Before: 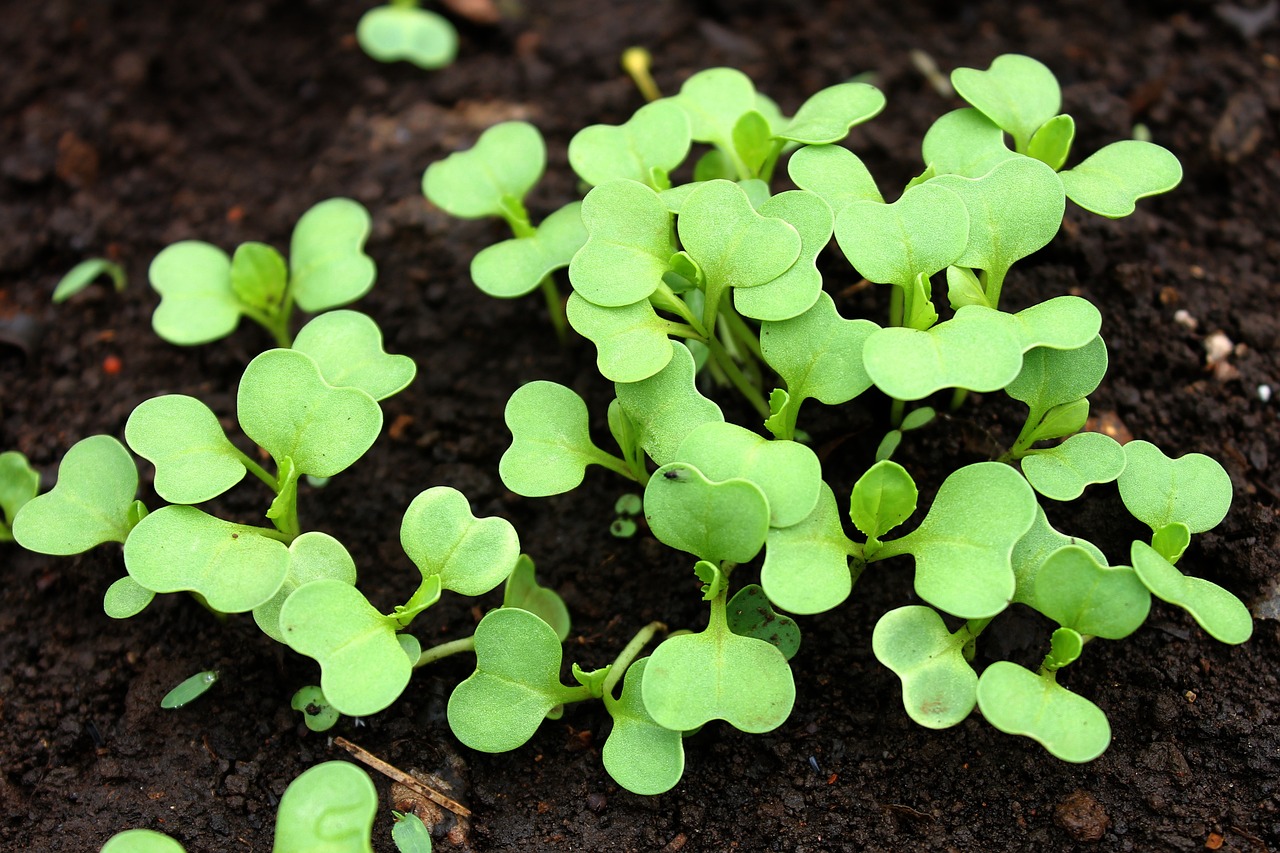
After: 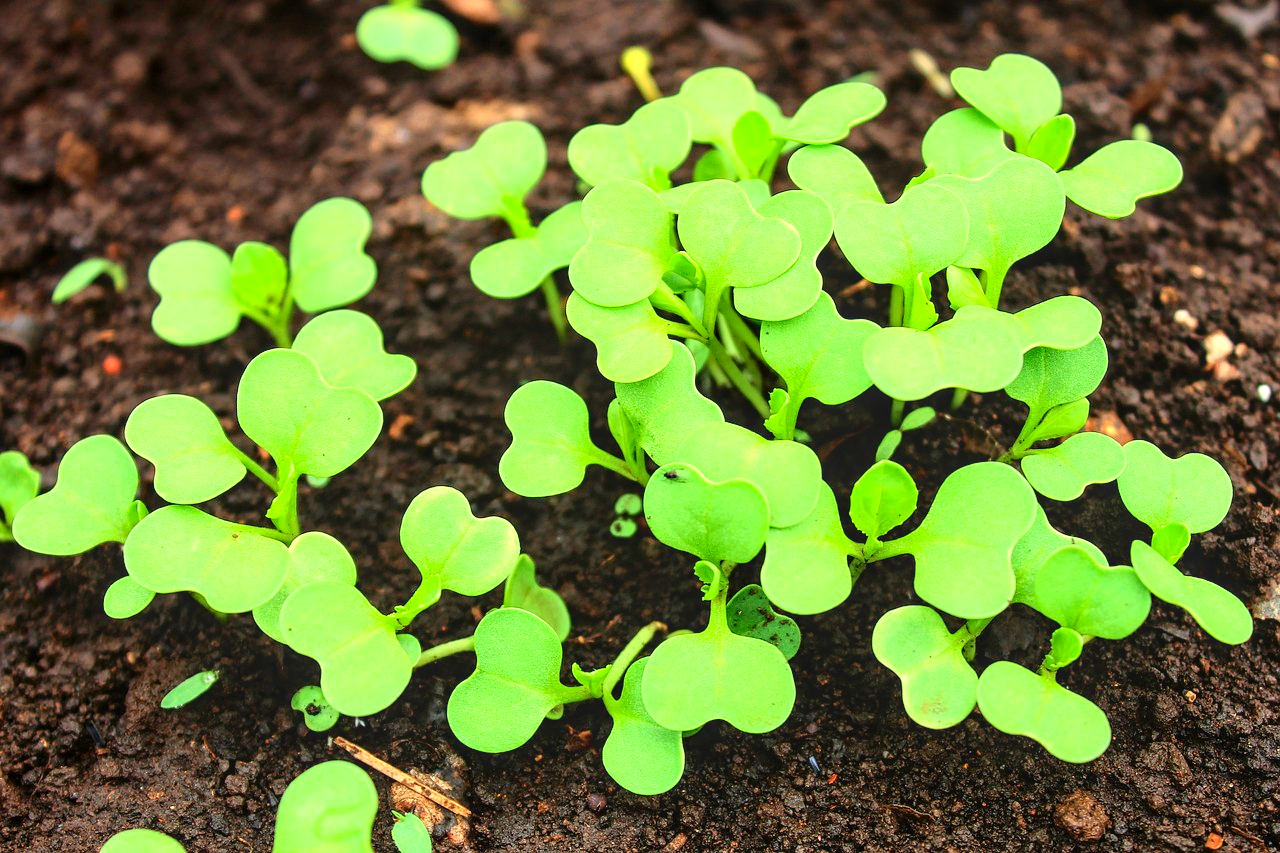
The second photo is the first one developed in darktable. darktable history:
local contrast: on, module defaults
white balance: red 1.029, blue 0.92
tone curve: curves: ch0 [(0, 0) (0.091, 0.077) (0.389, 0.458) (0.745, 0.82) (0.856, 0.899) (0.92, 0.938) (1, 0.973)]; ch1 [(0, 0) (0.437, 0.404) (0.5, 0.5) (0.529, 0.55) (0.58, 0.6) (0.616, 0.649) (1, 1)]; ch2 [(0, 0) (0.442, 0.415) (0.5, 0.5) (0.535, 0.557) (0.585, 0.62) (1, 1)], color space Lab, independent channels, preserve colors none
exposure: black level correction 0, exposure 1.1 EV, compensate highlight preservation false
